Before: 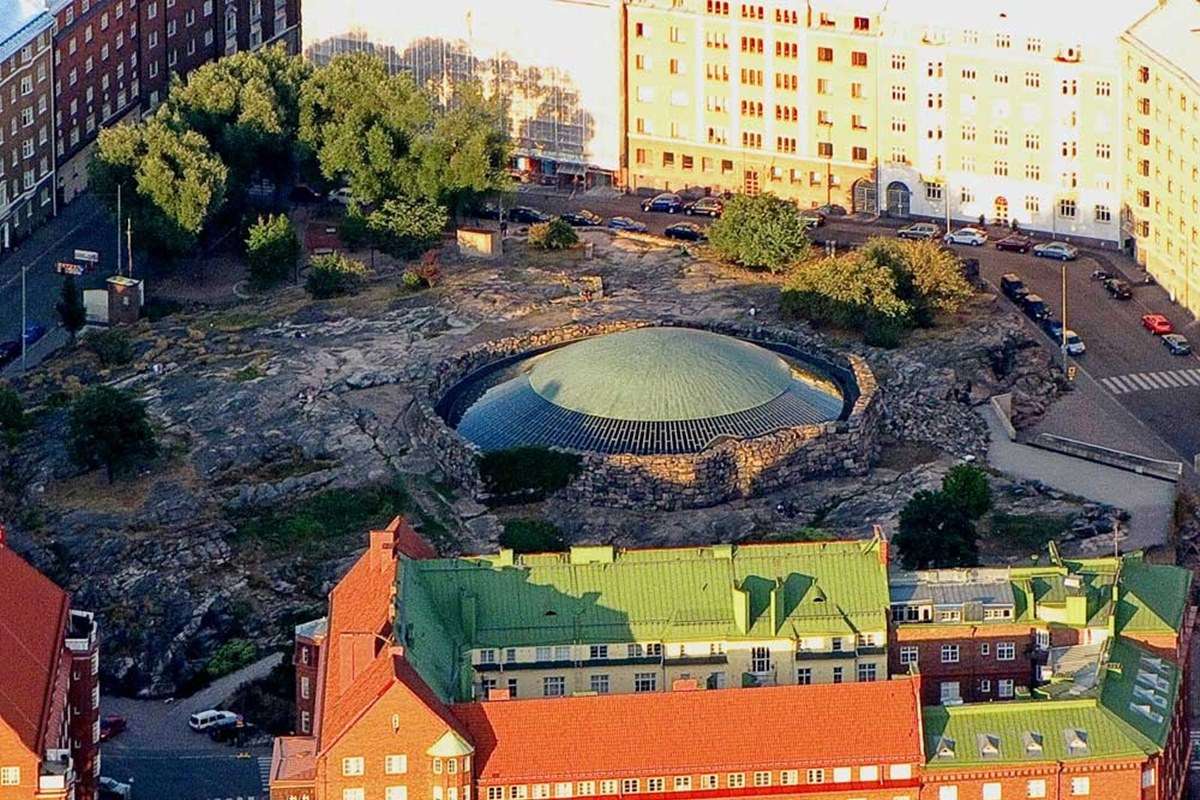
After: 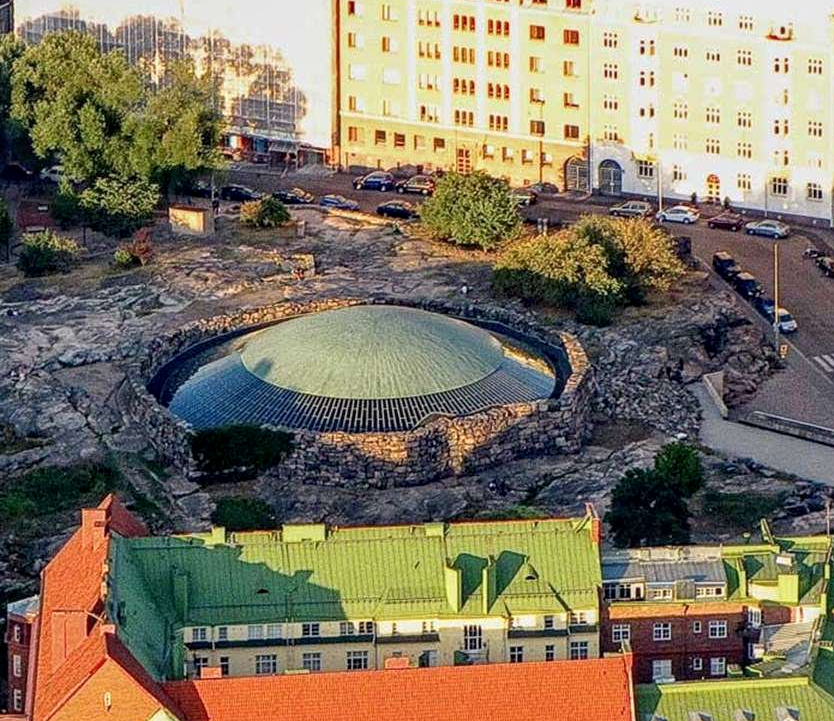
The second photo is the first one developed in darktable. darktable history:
crop and rotate: left 24.061%, top 2.949%, right 6.387%, bottom 6.848%
local contrast: on, module defaults
